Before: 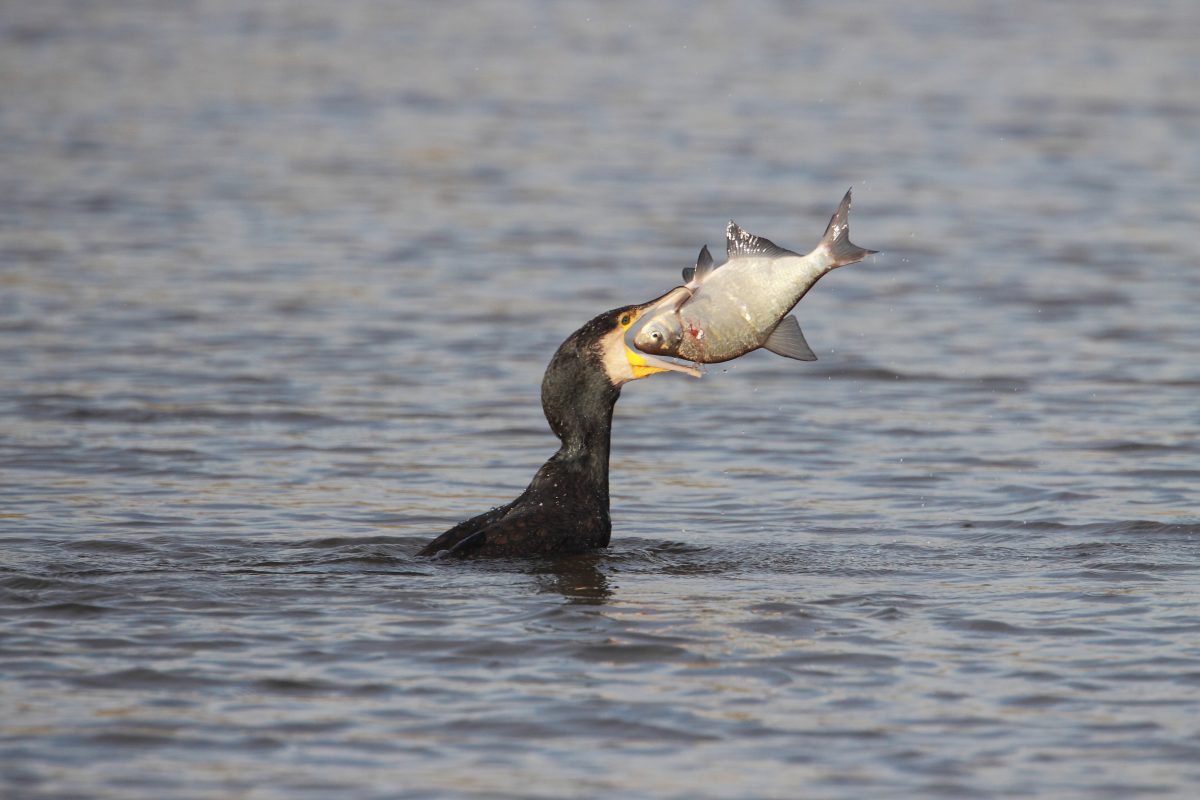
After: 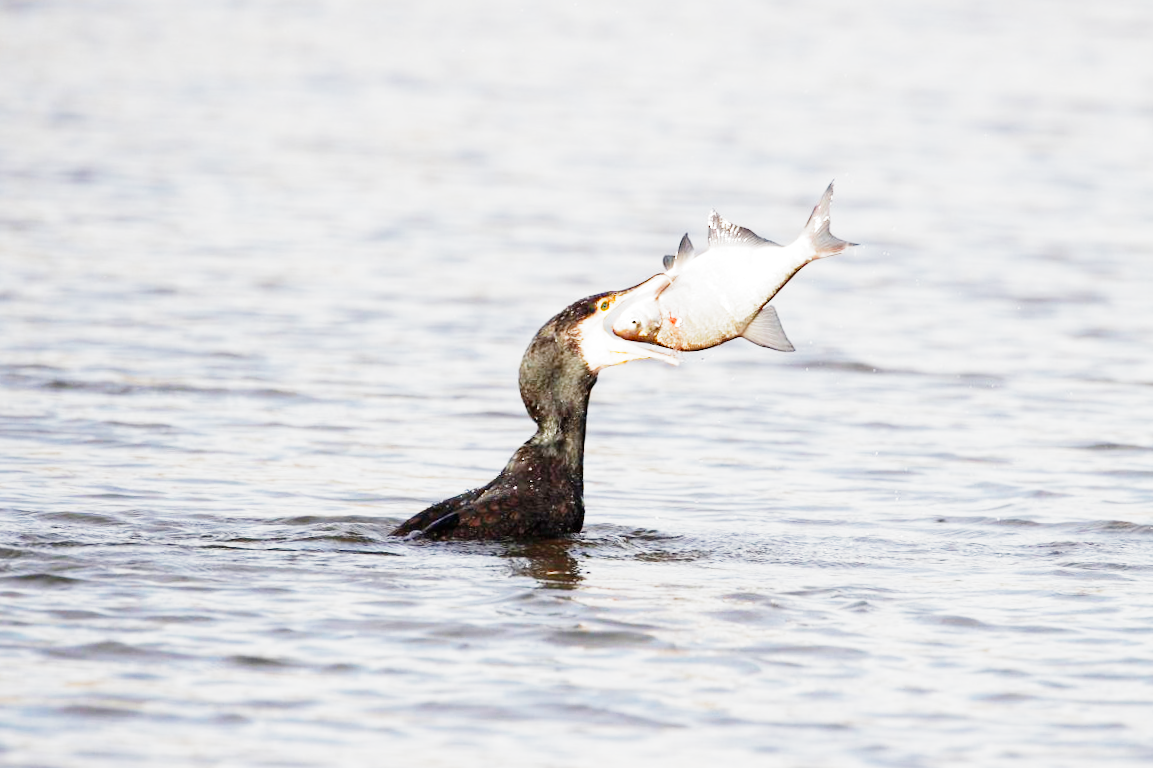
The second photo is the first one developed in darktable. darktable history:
tone curve: curves: ch0 [(0, 0) (0.004, 0.001) (0.133, 0.112) (0.325, 0.362) (0.832, 0.893) (1, 1)], preserve colors none
crop and rotate: angle -1.57°
exposure: exposure 1.524 EV, compensate exposure bias true, compensate highlight preservation false
filmic rgb: middle gray luminance 12.83%, black relative exposure -10.07 EV, white relative exposure 3.47 EV, target black luminance 0%, hardness 5.71, latitude 45.25%, contrast 1.221, highlights saturation mix 5.31%, shadows ↔ highlights balance 27.12%, preserve chrominance no, color science v5 (2021), contrast in shadows safe, contrast in highlights safe
